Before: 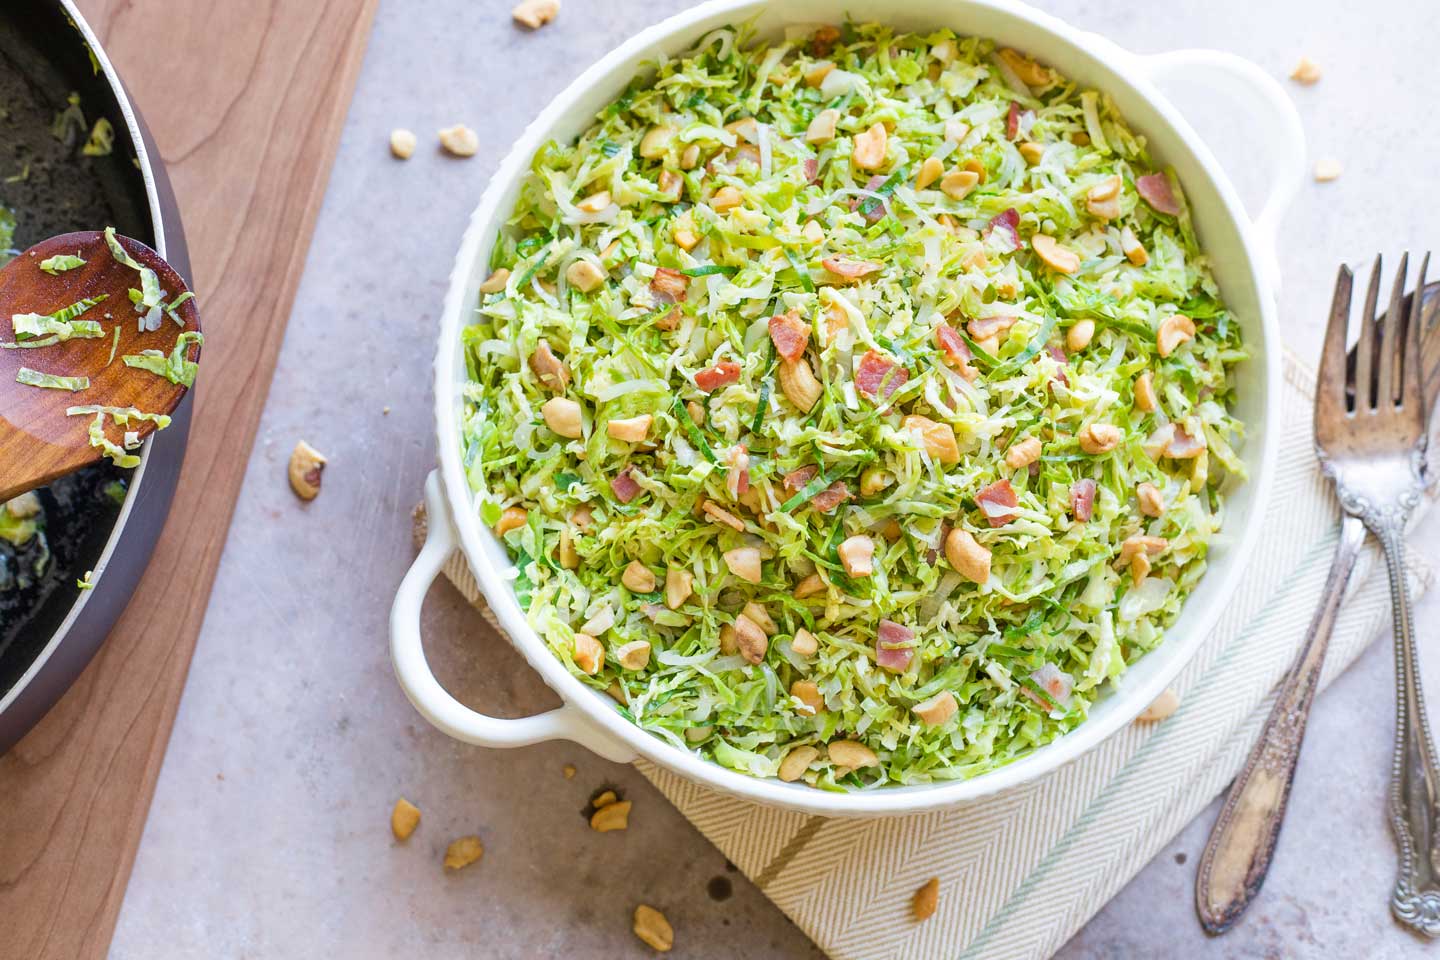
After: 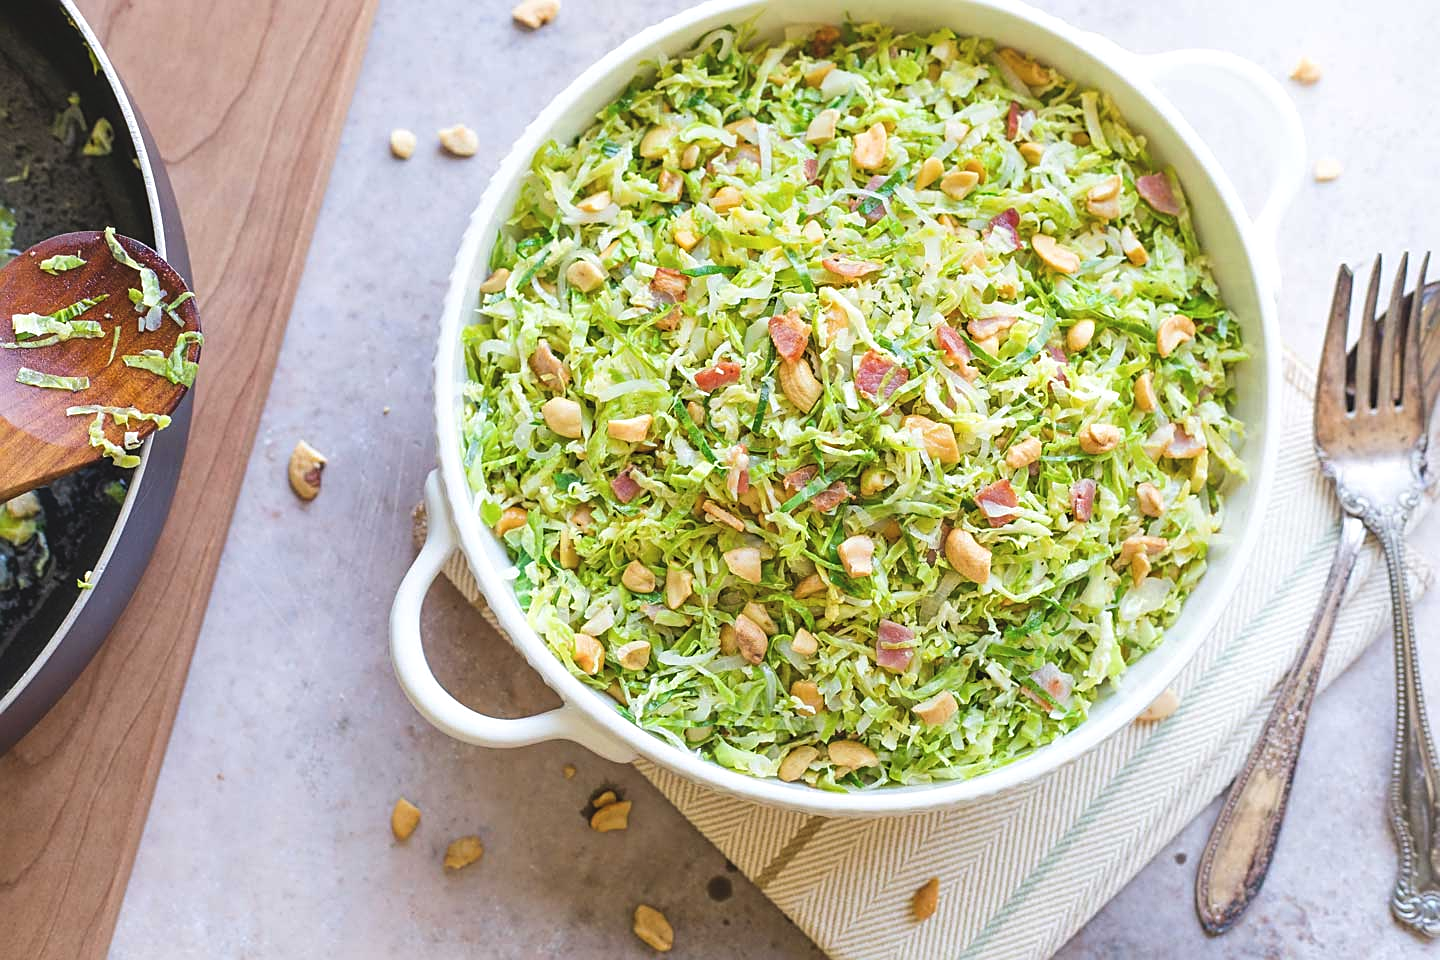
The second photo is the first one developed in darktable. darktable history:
exposure: black level correction -0.008, exposure 0.068 EV, compensate highlight preservation false
sharpen: on, module defaults
